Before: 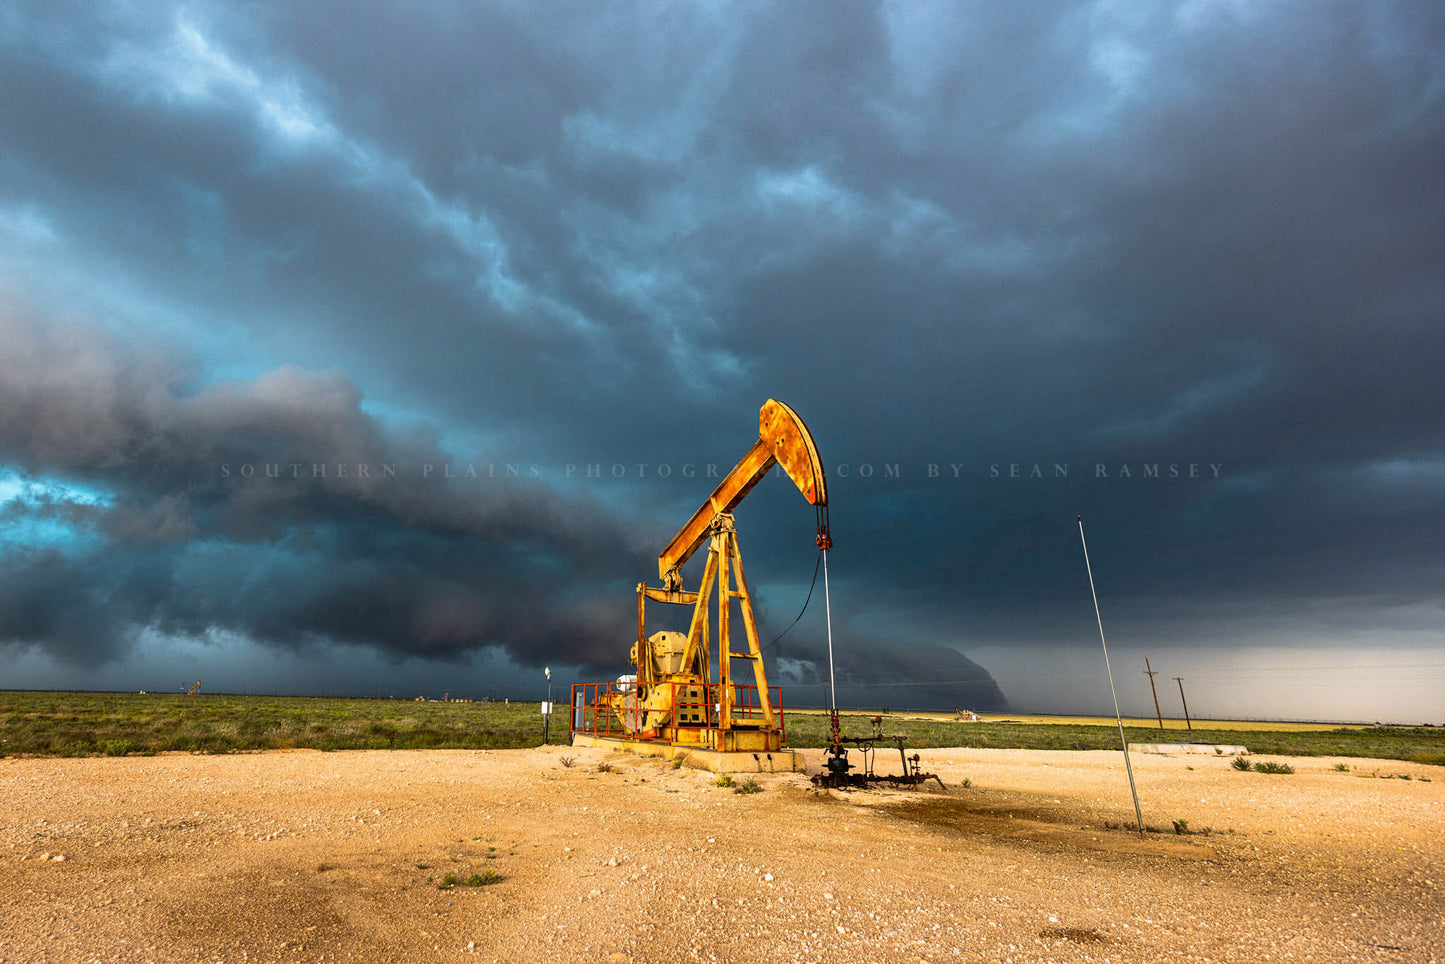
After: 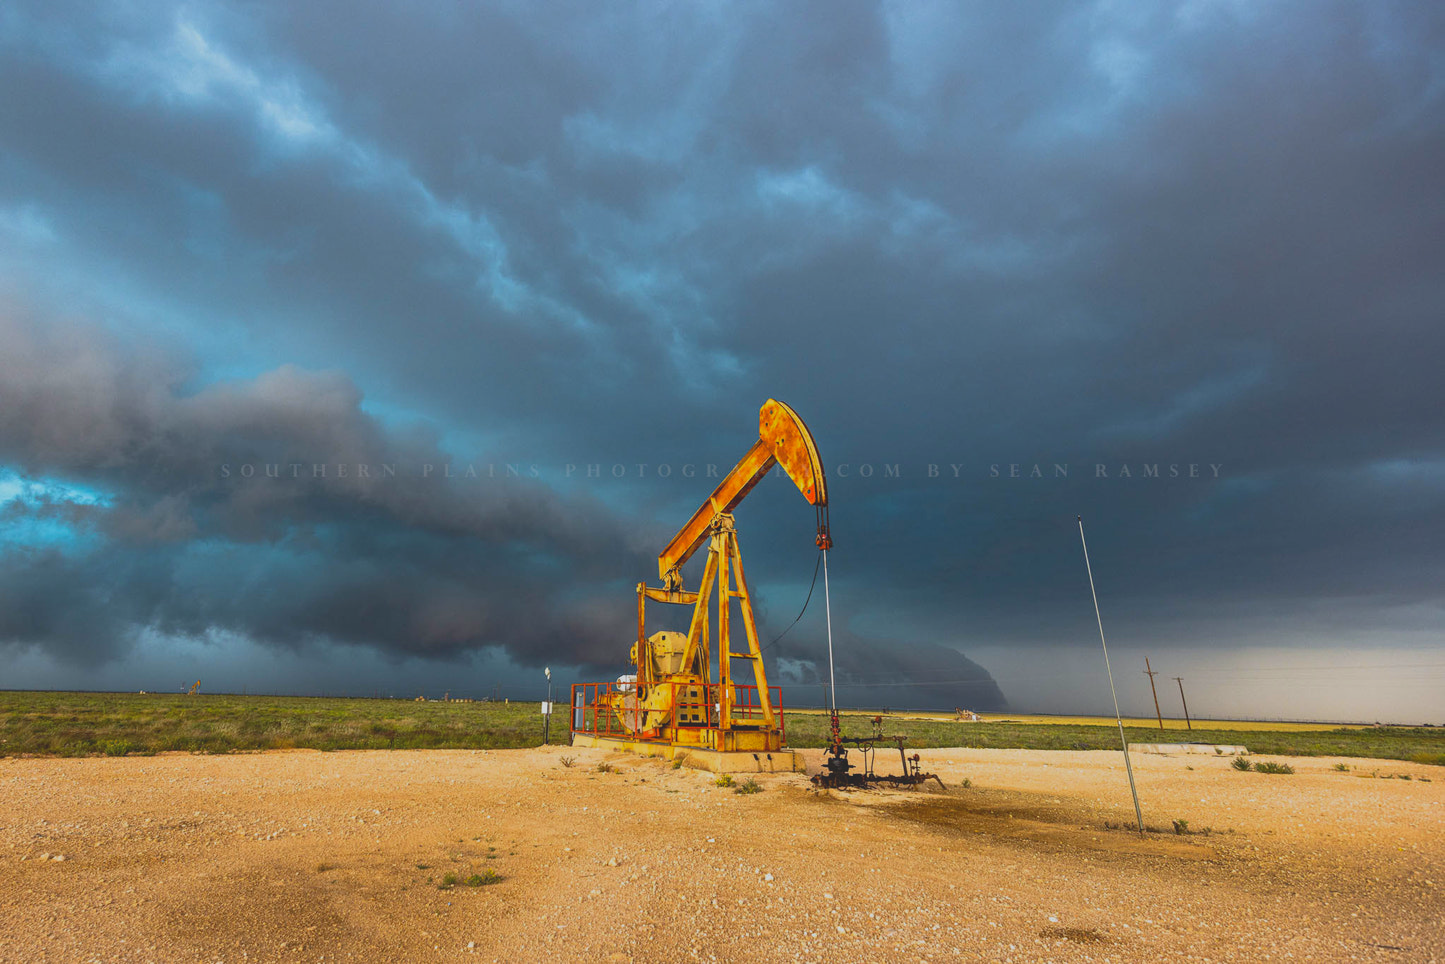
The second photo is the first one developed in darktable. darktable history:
contrast brightness saturation: contrast -0.28
white balance: red 0.986, blue 1.01
